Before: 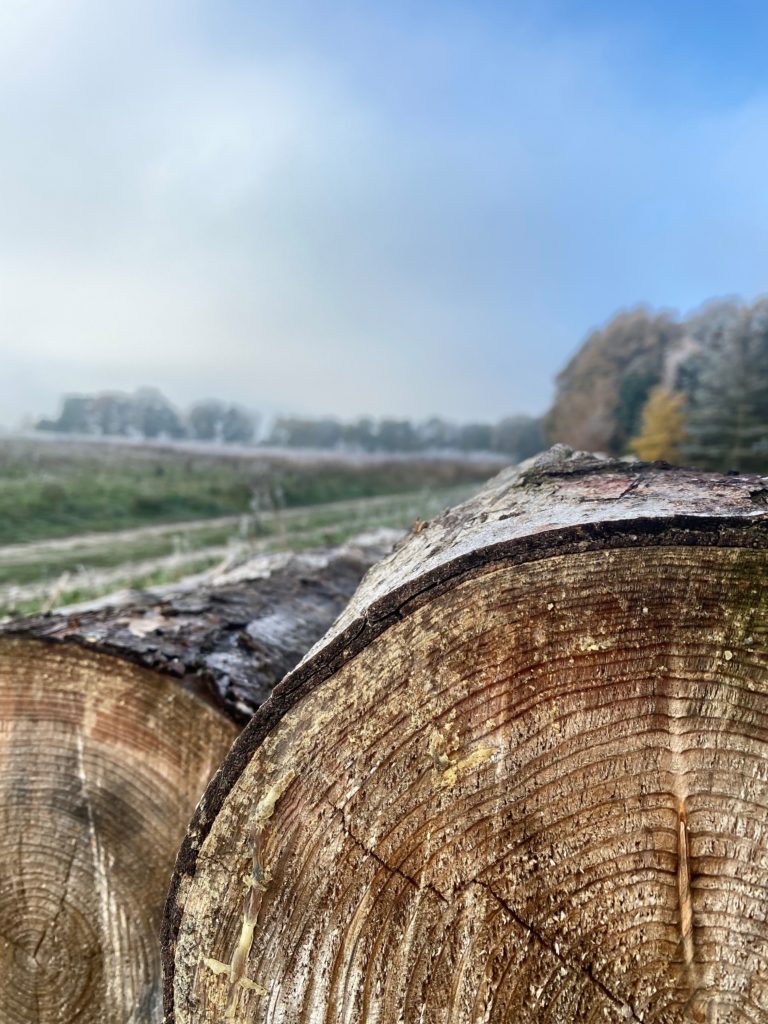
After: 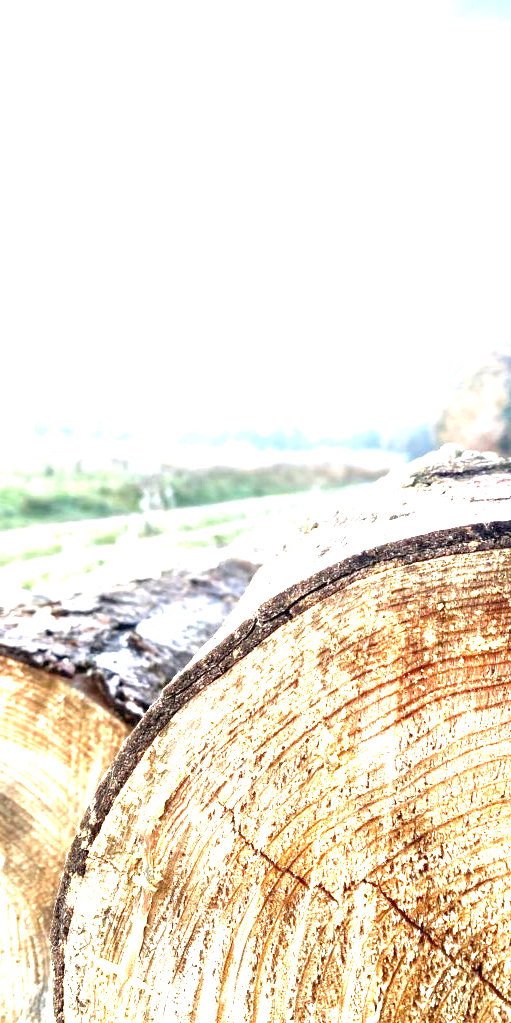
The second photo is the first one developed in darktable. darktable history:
exposure: black level correction 0.001, exposure 2.607 EV, compensate exposure bias true, compensate highlight preservation false
crop and rotate: left 14.385%, right 18.948%
